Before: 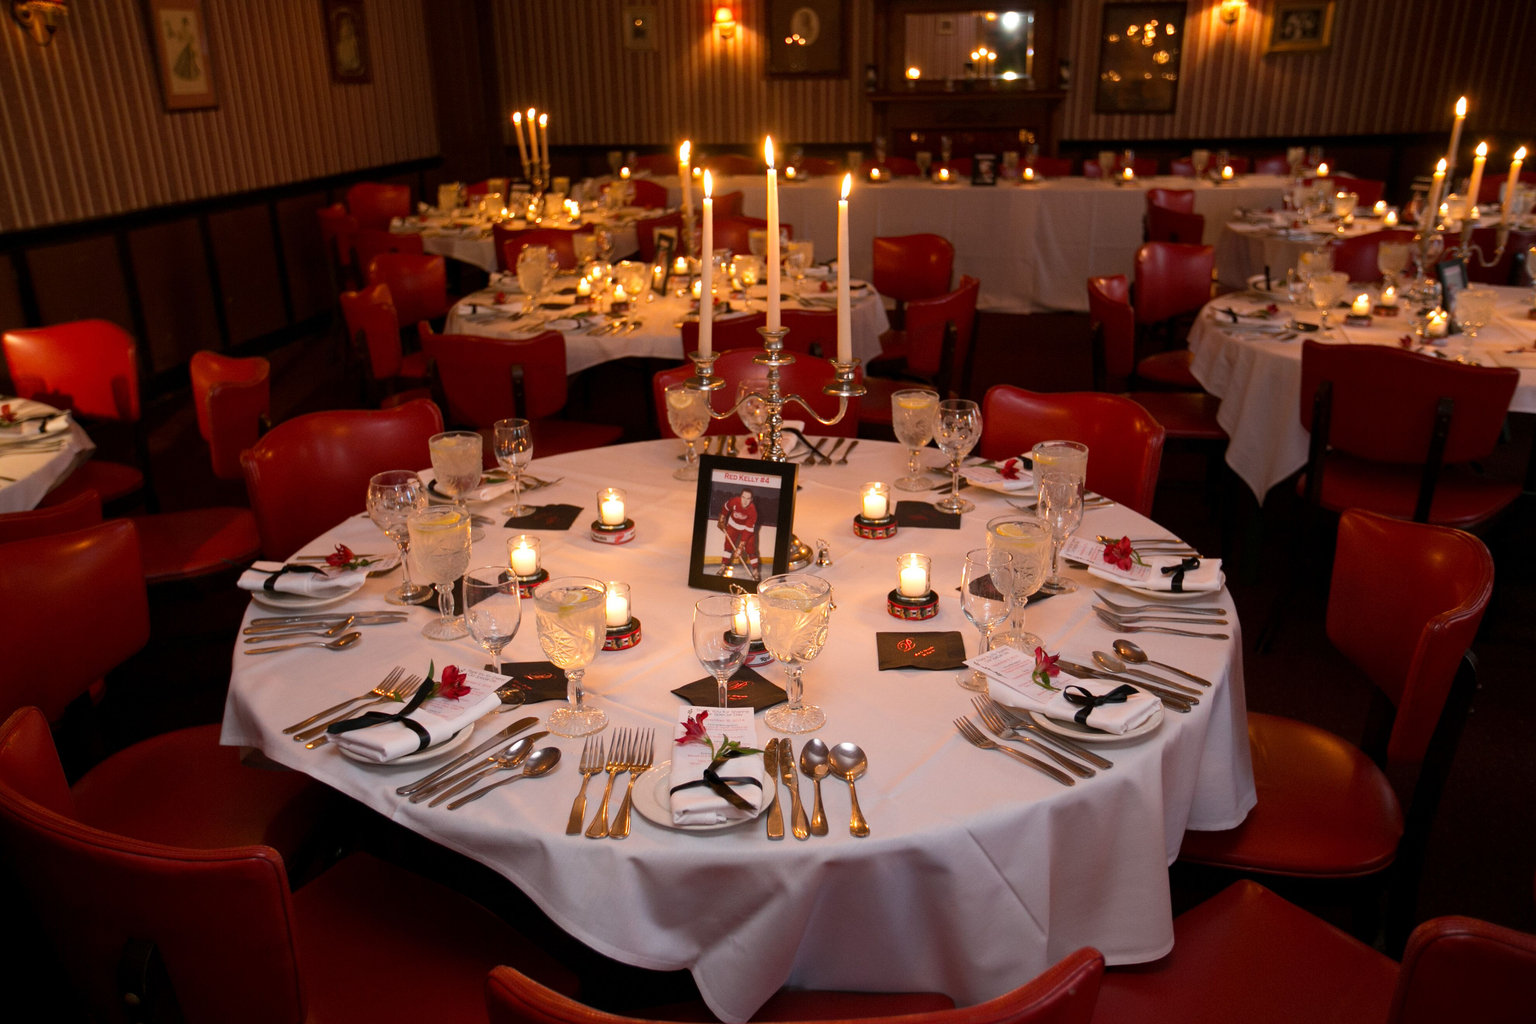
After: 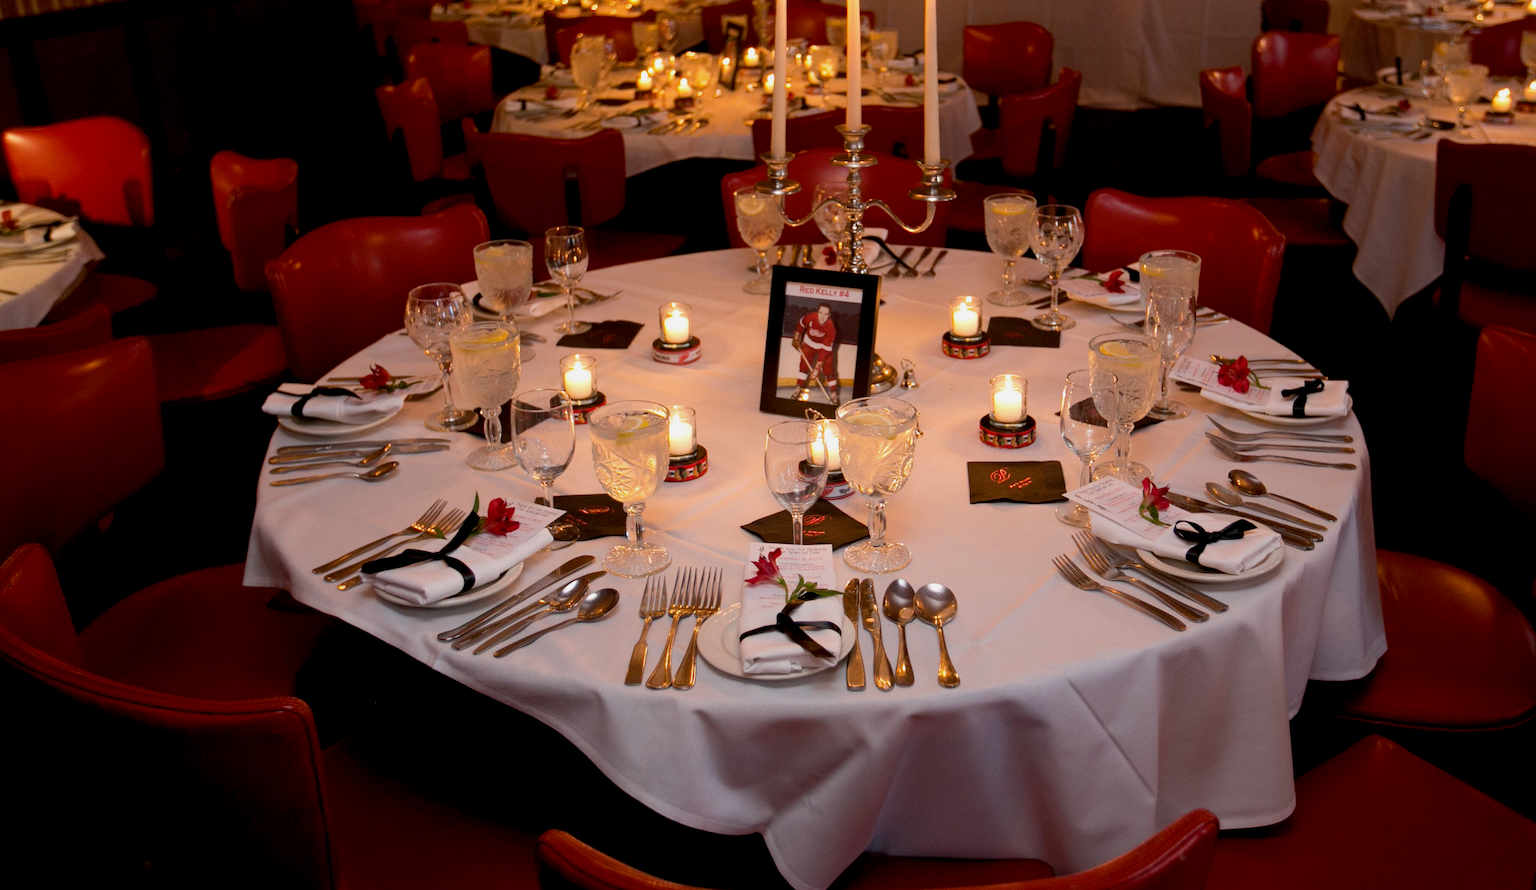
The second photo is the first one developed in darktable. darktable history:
exposure: black level correction 0.009, exposure -0.167 EV, compensate highlight preservation false
color balance rgb: perceptual saturation grading › global saturation 0.936%
crop: top 20.932%, right 9.352%, bottom 0.27%
